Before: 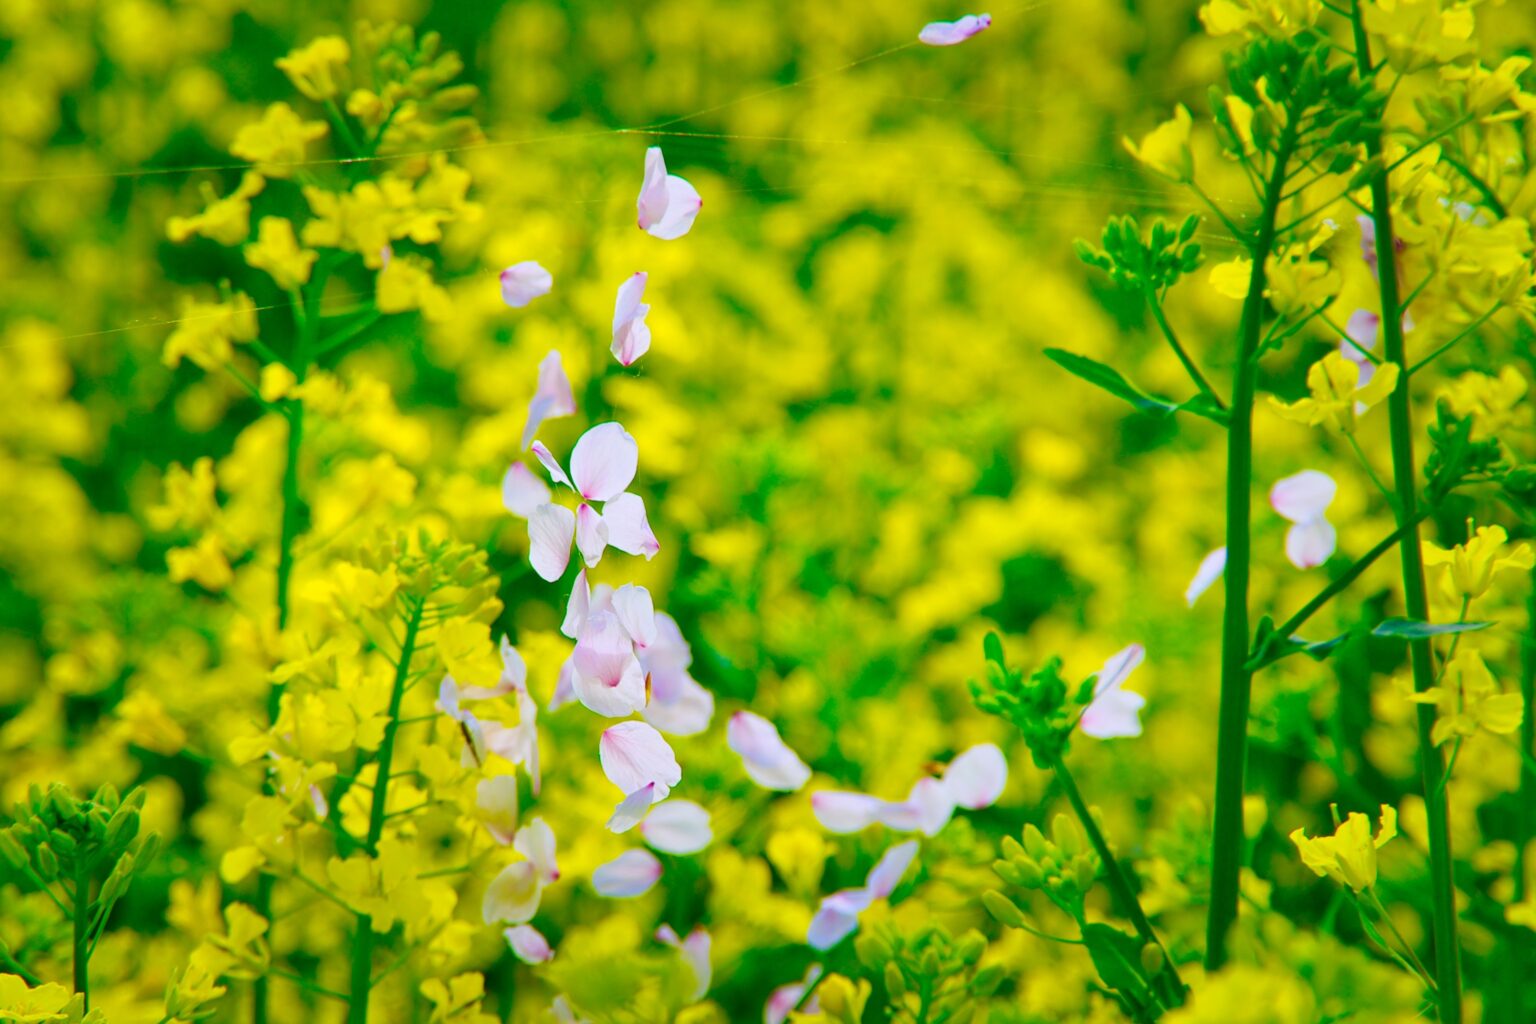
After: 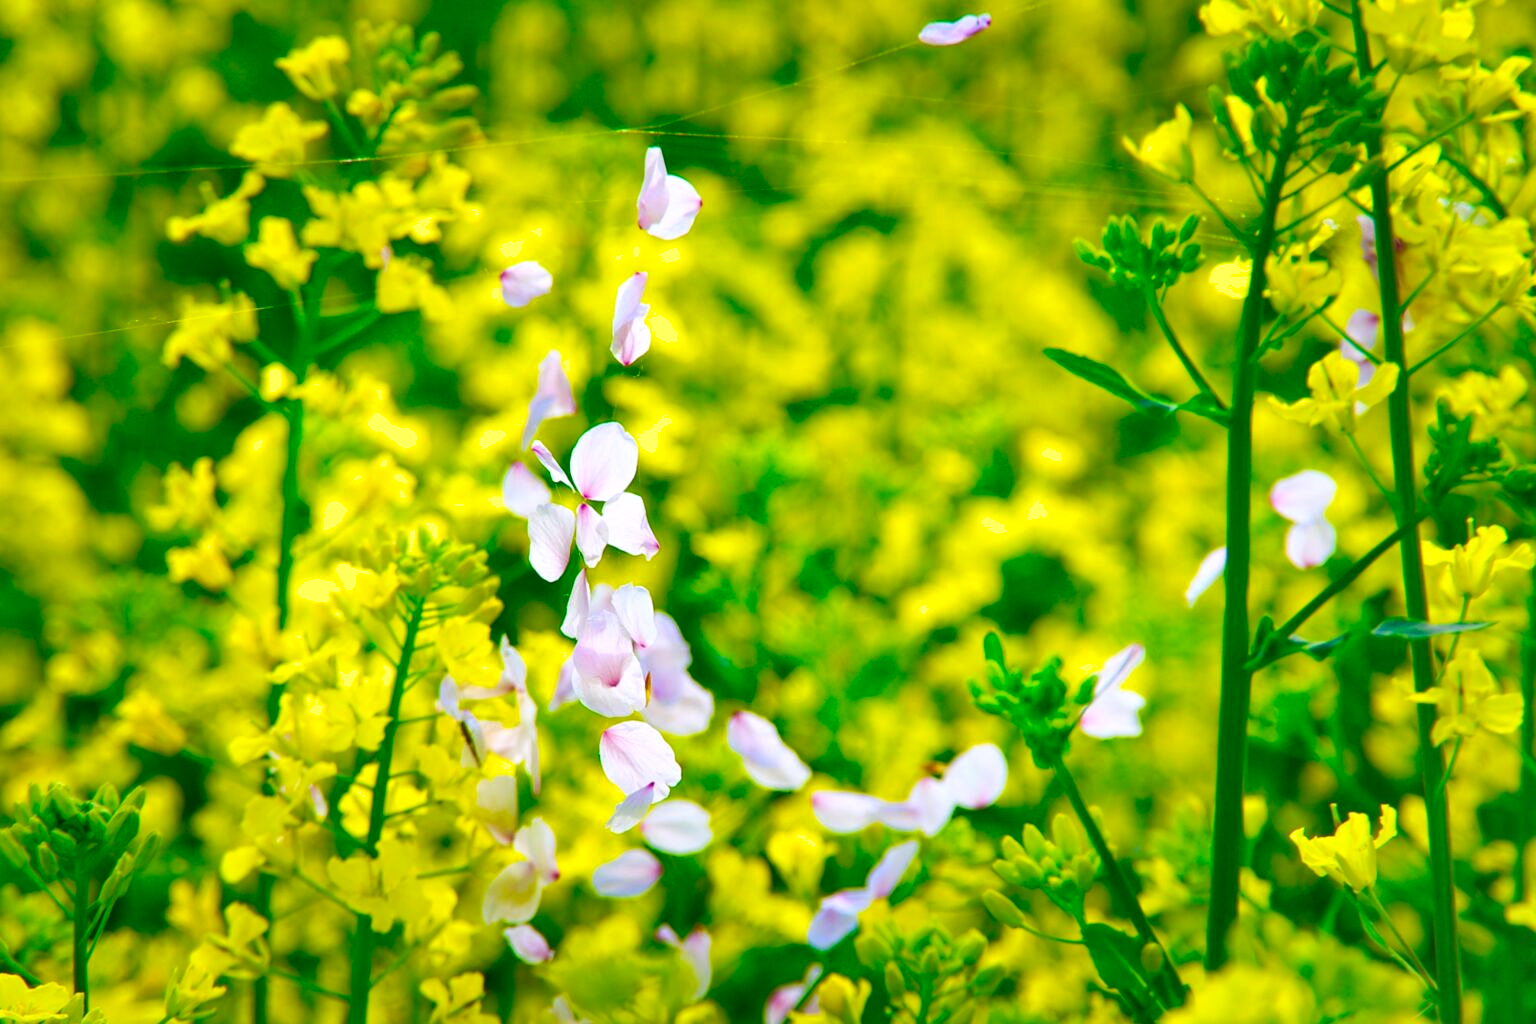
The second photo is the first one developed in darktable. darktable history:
shadows and highlights: radius 267.03, soften with gaussian
exposure: black level correction 0, exposure 0.393 EV, compensate highlight preservation false
